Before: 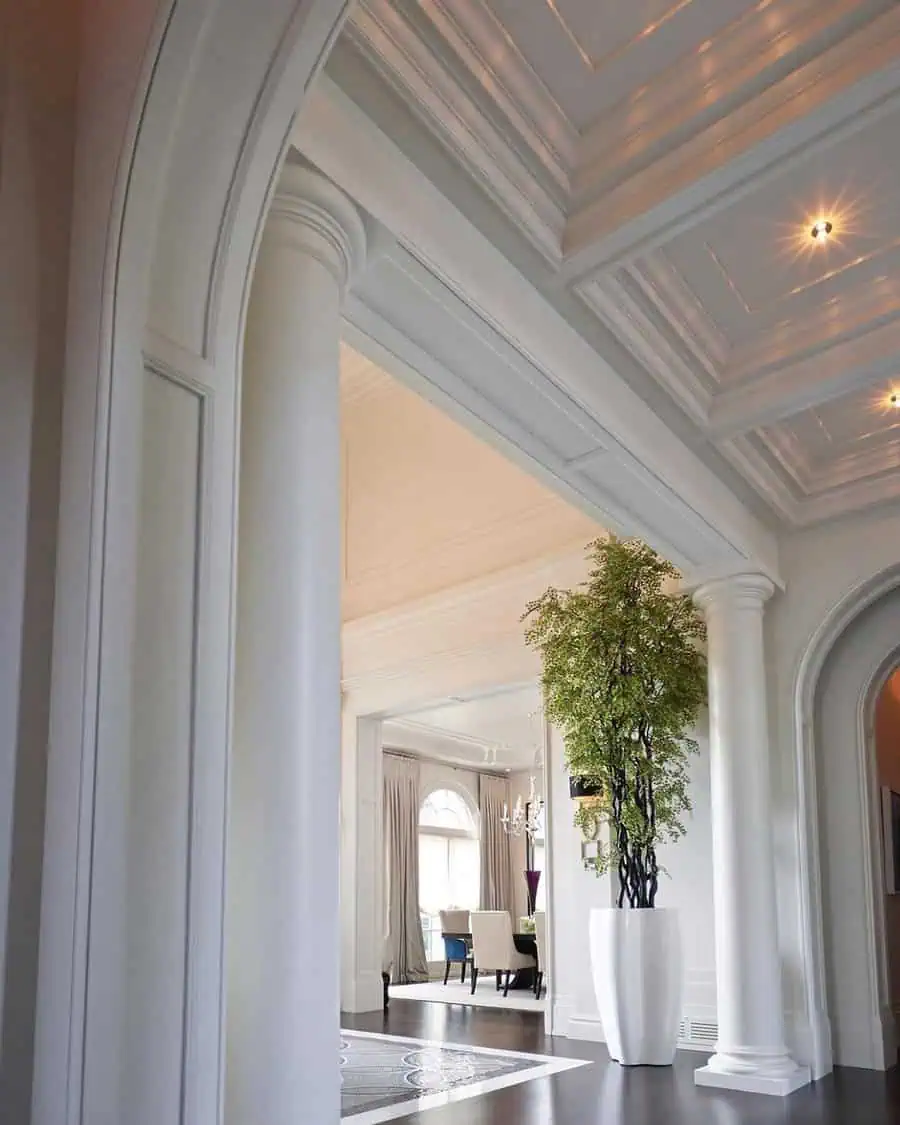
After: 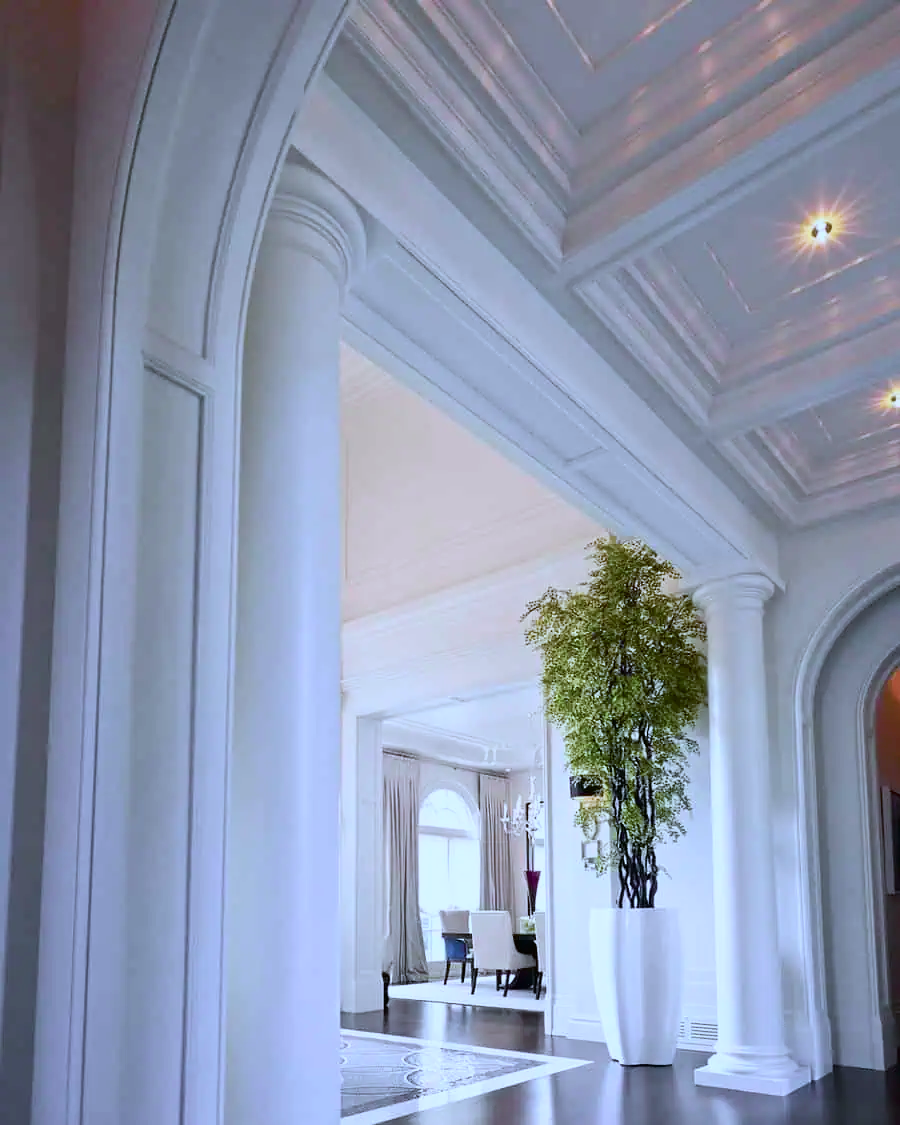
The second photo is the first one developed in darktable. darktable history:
tone curve: curves: ch0 [(0, 0) (0.058, 0.027) (0.214, 0.183) (0.304, 0.288) (0.522, 0.549) (0.658, 0.7) (0.741, 0.775) (0.844, 0.866) (0.986, 0.957)]; ch1 [(0, 0) (0.172, 0.123) (0.312, 0.296) (0.437, 0.429) (0.471, 0.469) (0.502, 0.5) (0.513, 0.515) (0.572, 0.603) (0.617, 0.653) (0.68, 0.724) (0.889, 0.924) (1, 1)]; ch2 [(0, 0) (0.411, 0.424) (0.489, 0.49) (0.502, 0.5) (0.517, 0.519) (0.549, 0.578) (0.604, 0.628) (0.693, 0.686) (1, 1)], color space Lab, independent channels, preserve colors none
white balance: red 0.871, blue 1.249
